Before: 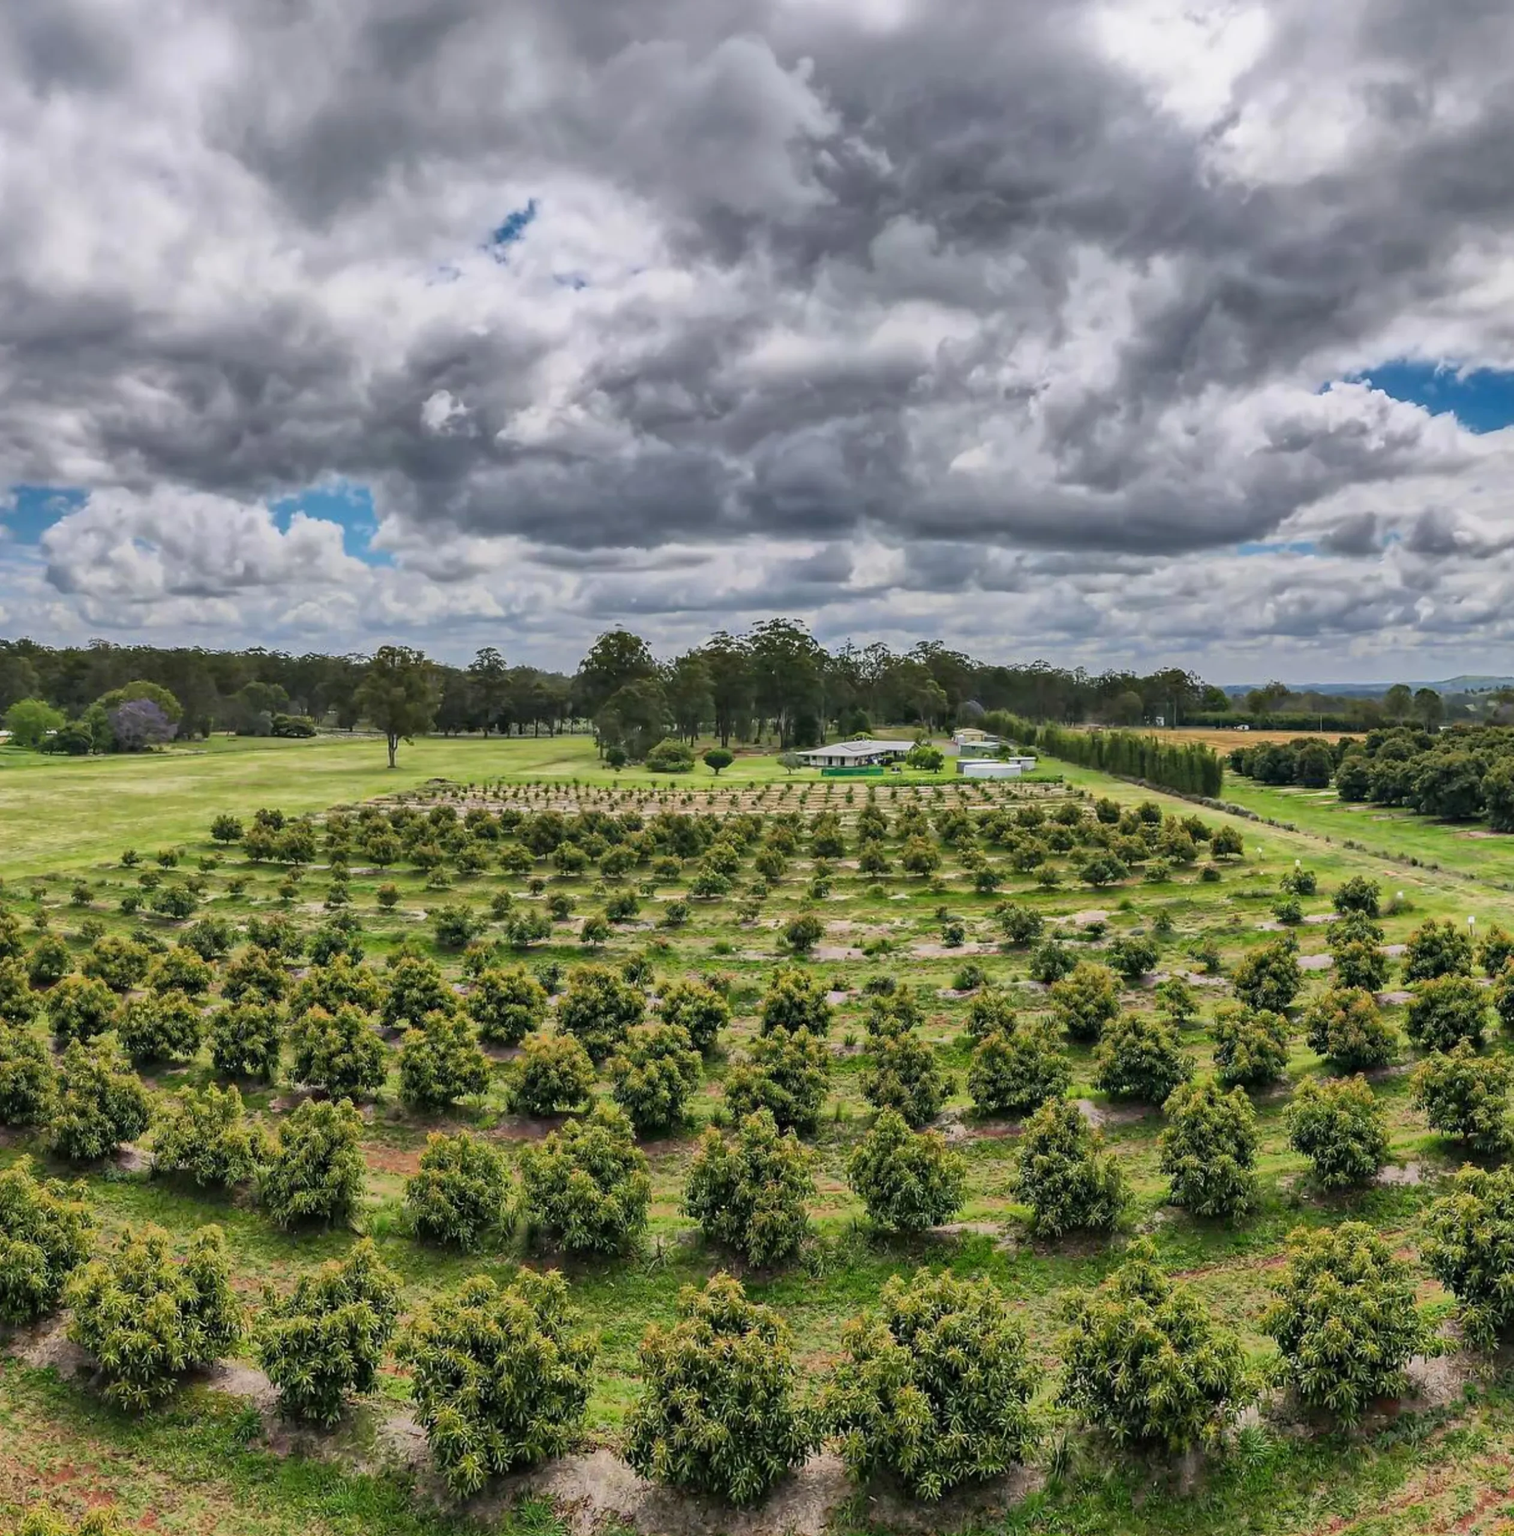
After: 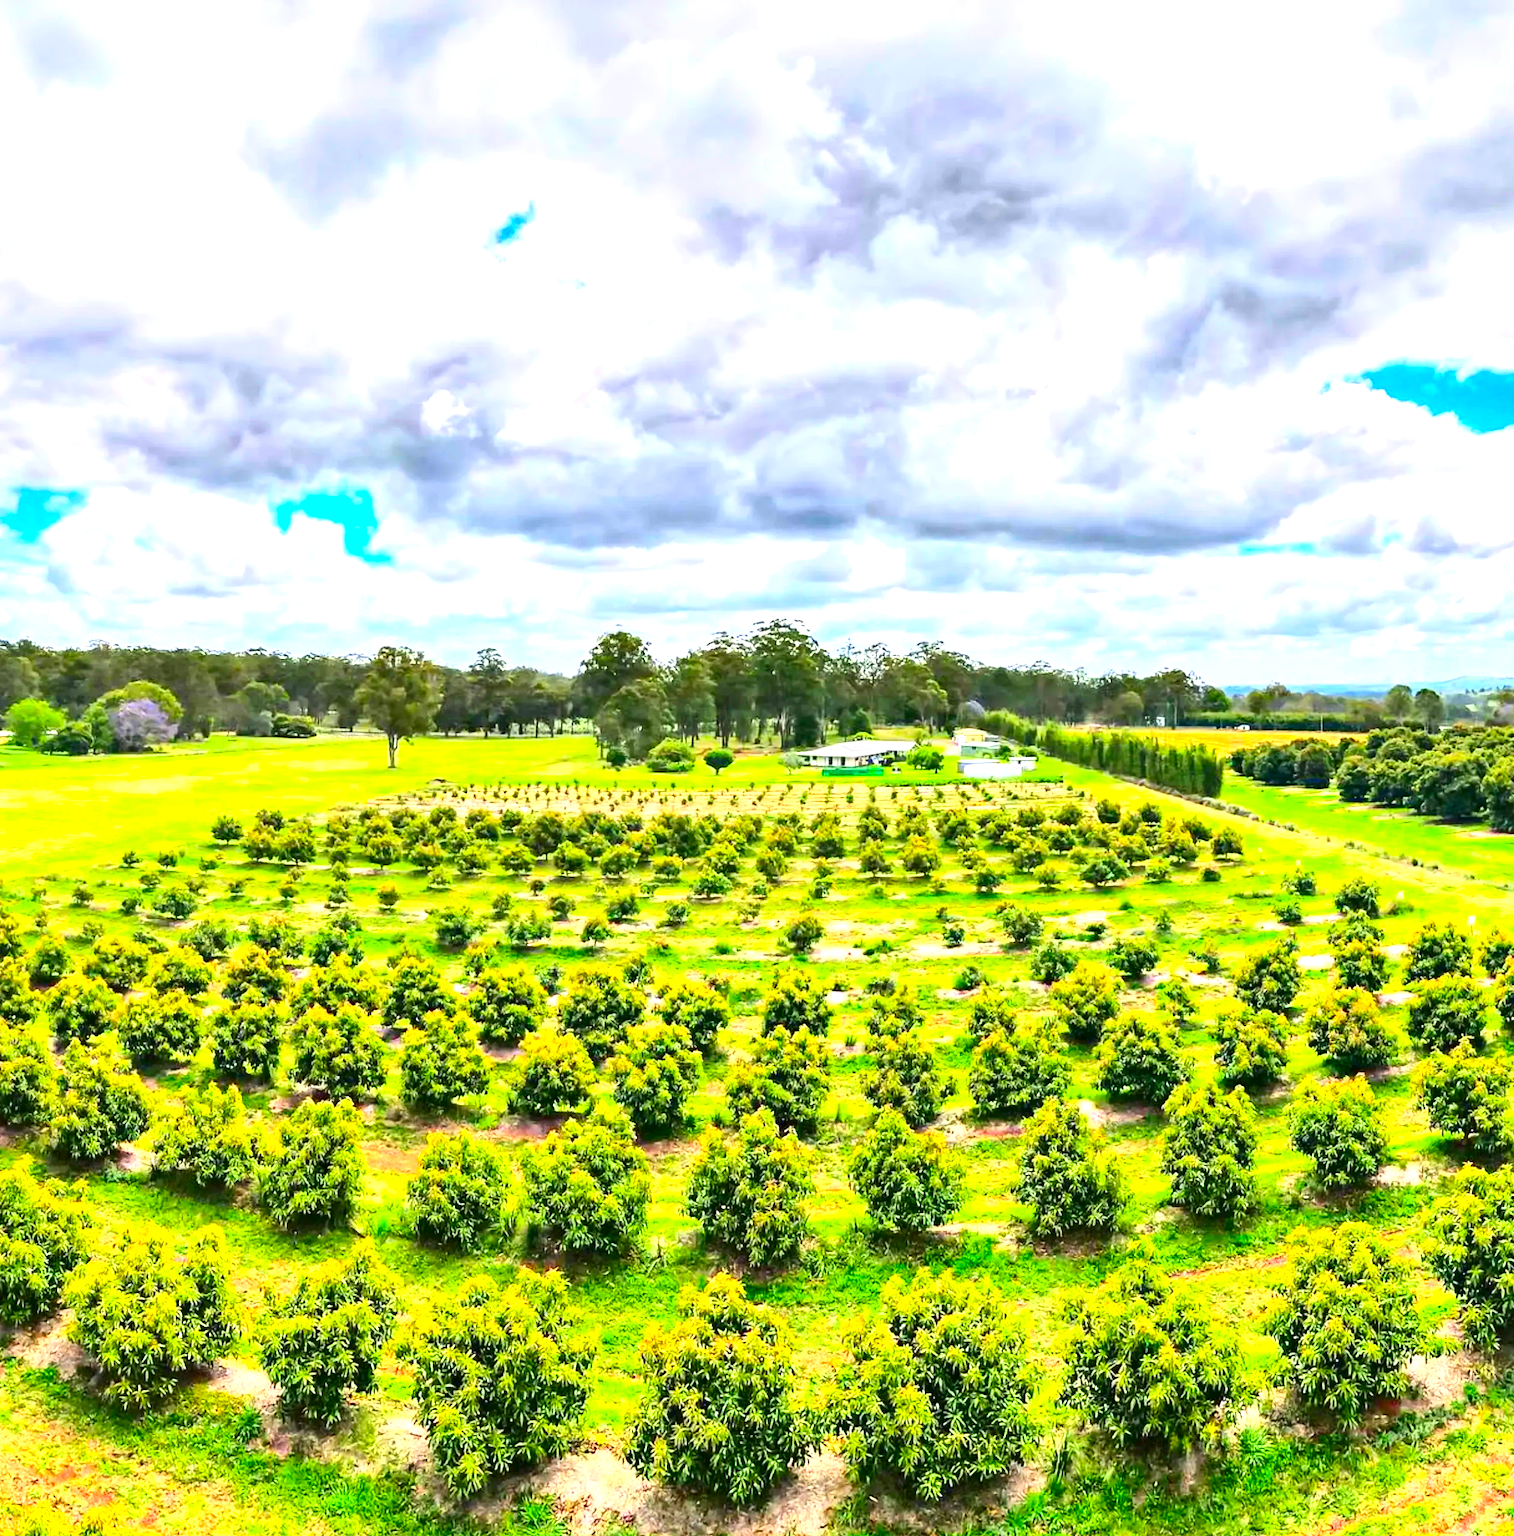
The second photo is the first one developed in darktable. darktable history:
contrast brightness saturation: contrast 0.26, brightness 0.02, saturation 0.87
exposure: black level correction 0, exposure 1.675 EV, compensate exposure bias true, compensate highlight preservation false
